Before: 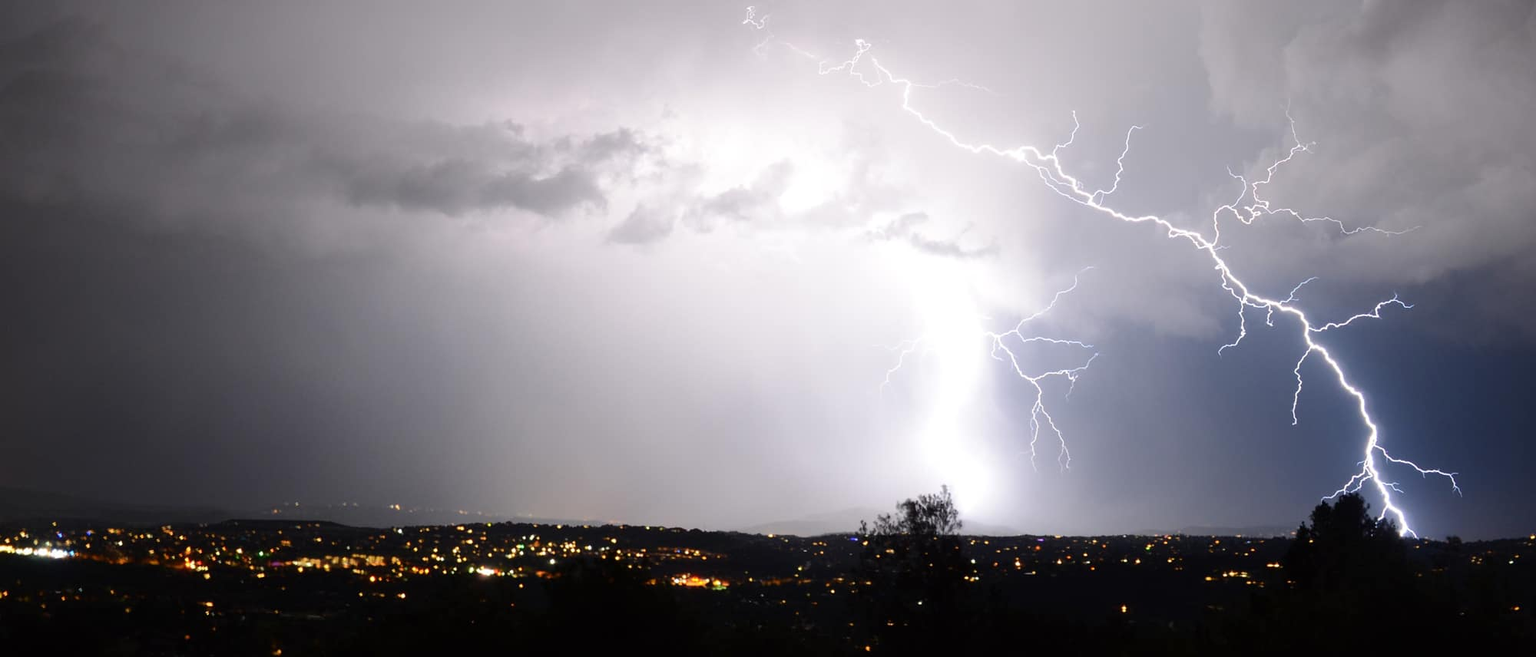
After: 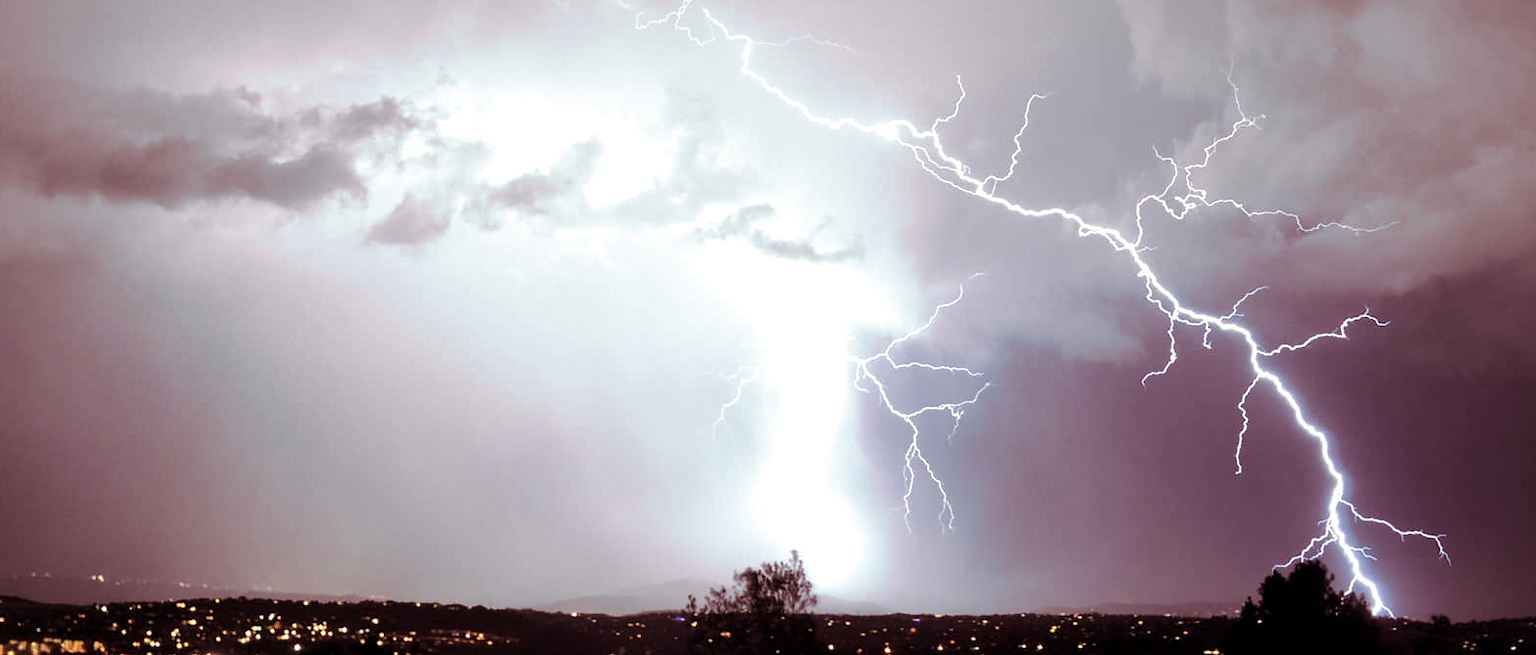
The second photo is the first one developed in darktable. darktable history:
local contrast: mode bilateral grid, contrast 25, coarseness 60, detail 151%, midtone range 0.2
crop and rotate: left 20.74%, top 7.912%, right 0.375%, bottom 13.378%
split-toning: highlights › hue 180°
